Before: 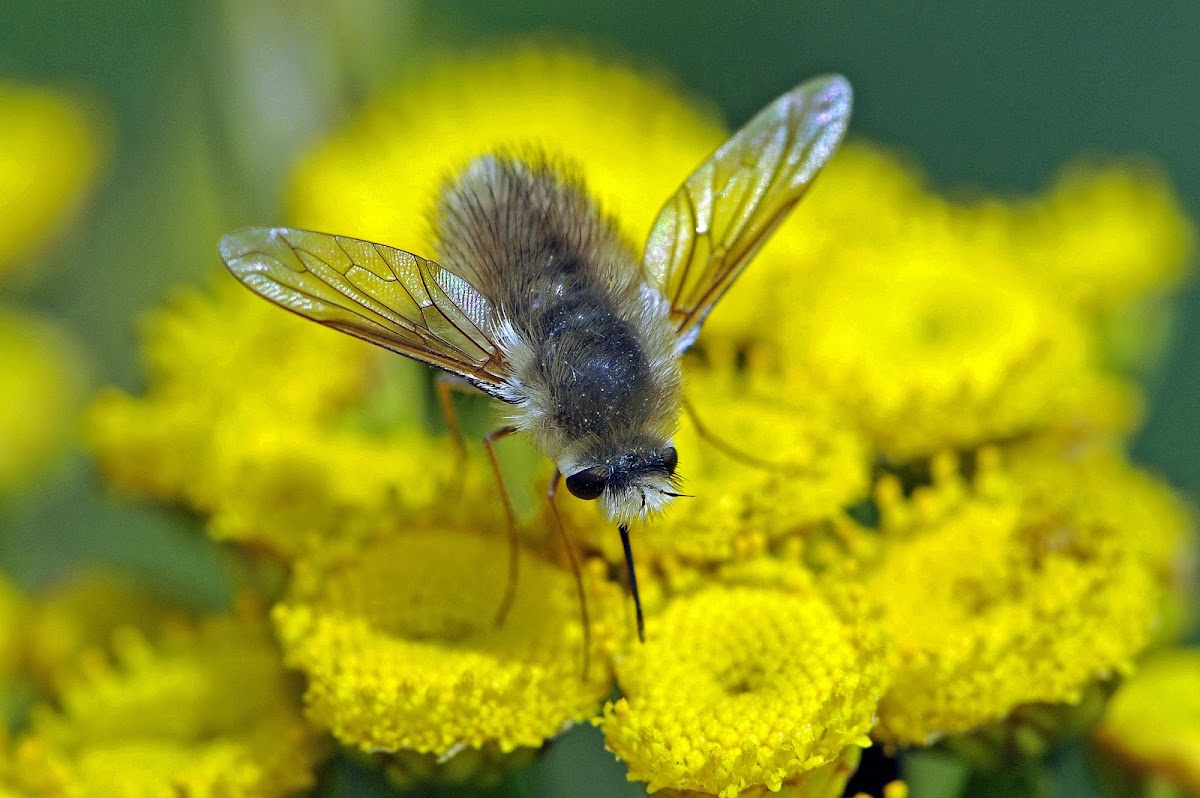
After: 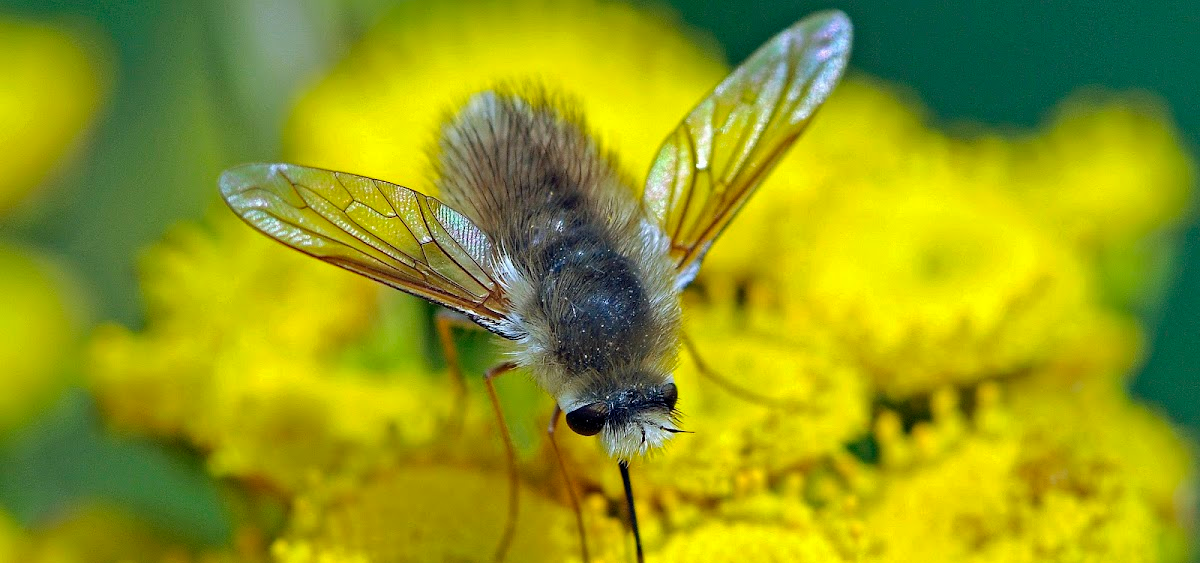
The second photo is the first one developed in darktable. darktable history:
crop and rotate: top 8.137%, bottom 21.224%
